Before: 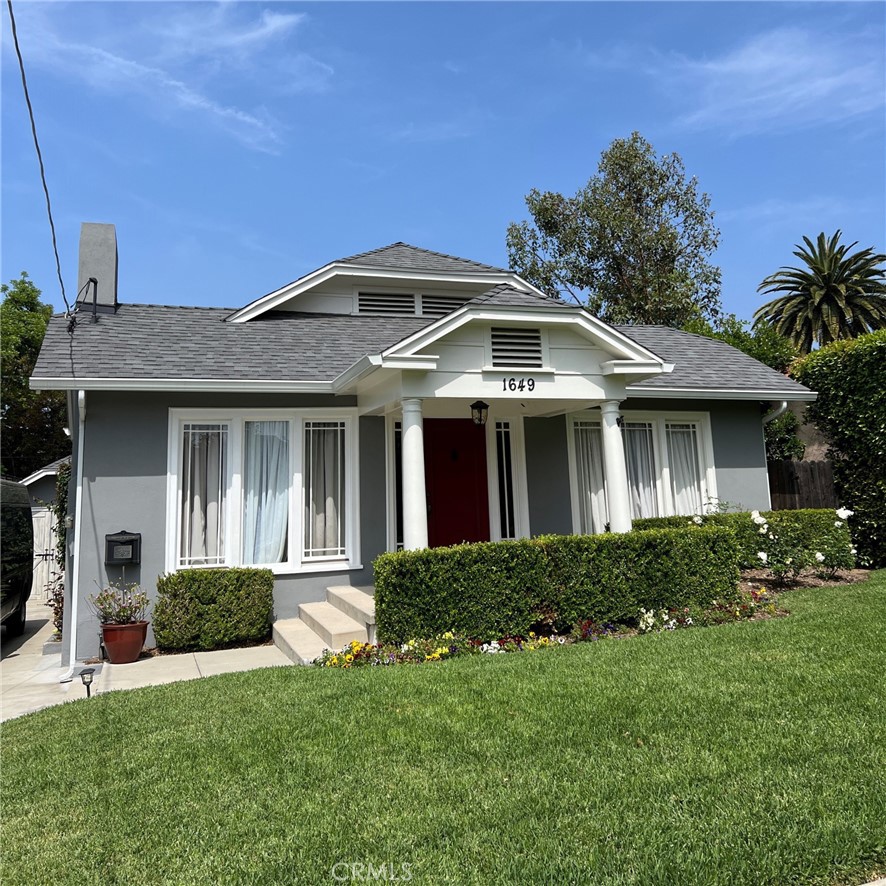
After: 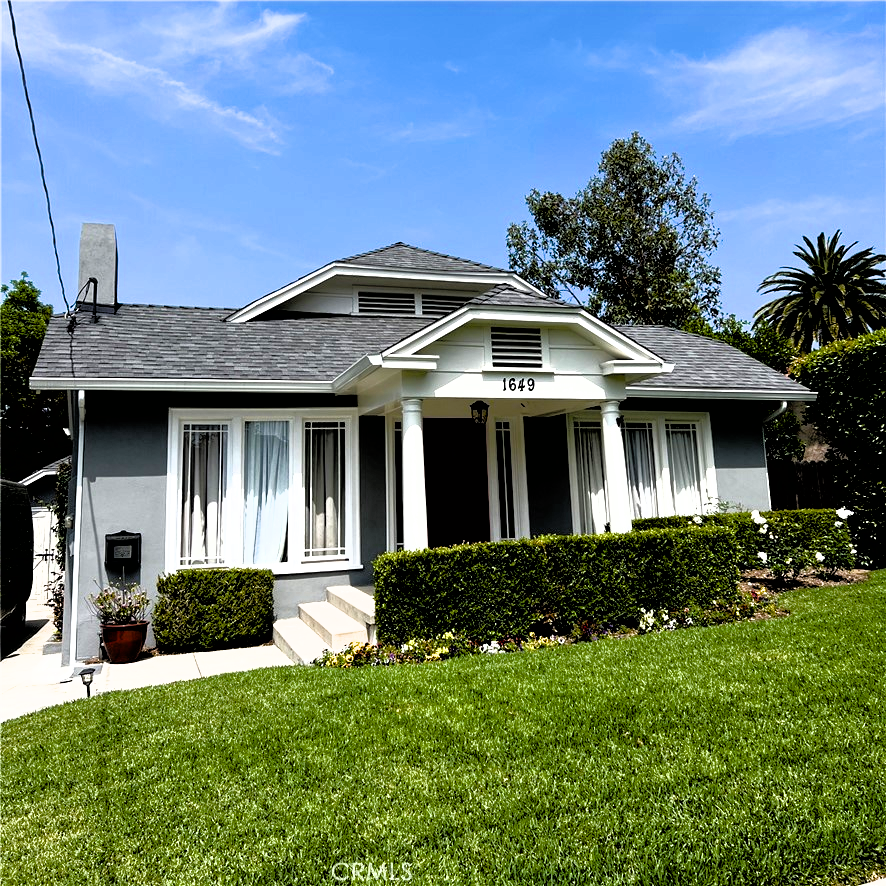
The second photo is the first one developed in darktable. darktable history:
exposure: black level correction 0, compensate exposure bias true, compensate highlight preservation false
filmic rgb: black relative exposure -8.29 EV, white relative exposure 2.24 EV, hardness 7.09, latitude 86.32%, contrast 1.704, highlights saturation mix -3.99%, shadows ↔ highlights balance -2.1%
tone equalizer: -8 EV -1.8 EV, -7 EV -1.18 EV, -6 EV -1.64 EV, edges refinement/feathering 500, mask exposure compensation -1.57 EV, preserve details no
color balance rgb: linear chroma grading › global chroma 8.854%, perceptual saturation grading › global saturation 34.593%, perceptual saturation grading › highlights -29.867%, perceptual saturation grading › shadows 36.048%, global vibrance 20%
